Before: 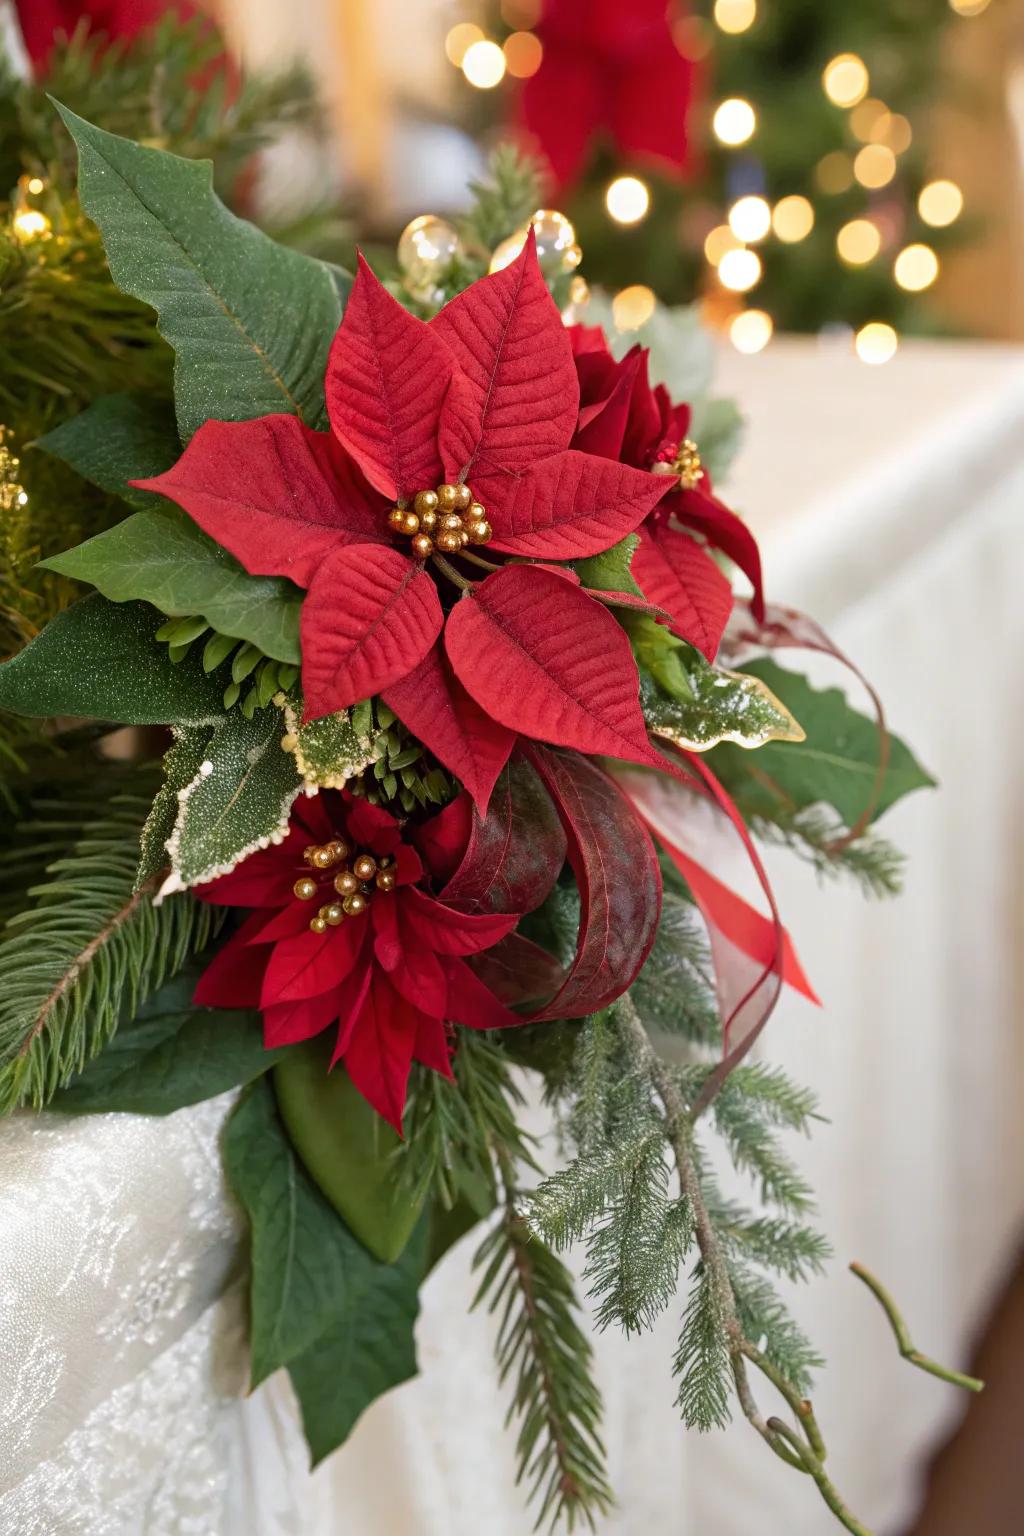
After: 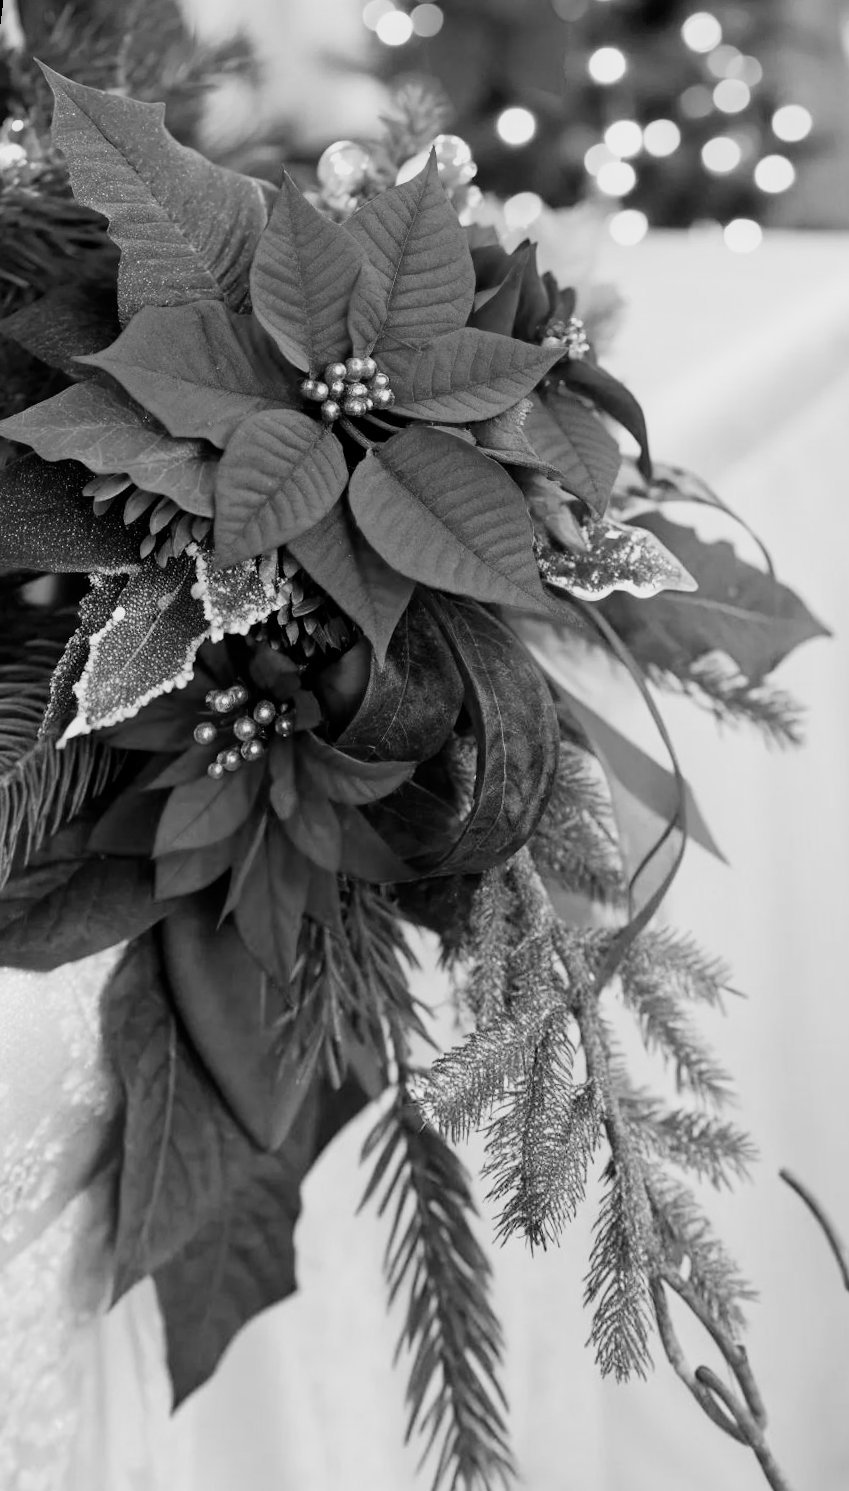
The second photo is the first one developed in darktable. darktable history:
filmic rgb: black relative exposure -16 EV, white relative exposure 5.31 EV, hardness 5.9, contrast 1.25, preserve chrominance no, color science v5 (2021)
monochrome: on, module defaults
exposure: exposure 0.258 EV, compensate highlight preservation false
color correction: highlights a* 17.88, highlights b* 18.79
rotate and perspective: rotation 0.72°, lens shift (vertical) -0.352, lens shift (horizontal) -0.051, crop left 0.152, crop right 0.859, crop top 0.019, crop bottom 0.964
color zones: curves: ch1 [(0, 0.513) (0.143, 0.524) (0.286, 0.511) (0.429, 0.506) (0.571, 0.503) (0.714, 0.503) (0.857, 0.508) (1, 0.513)]
